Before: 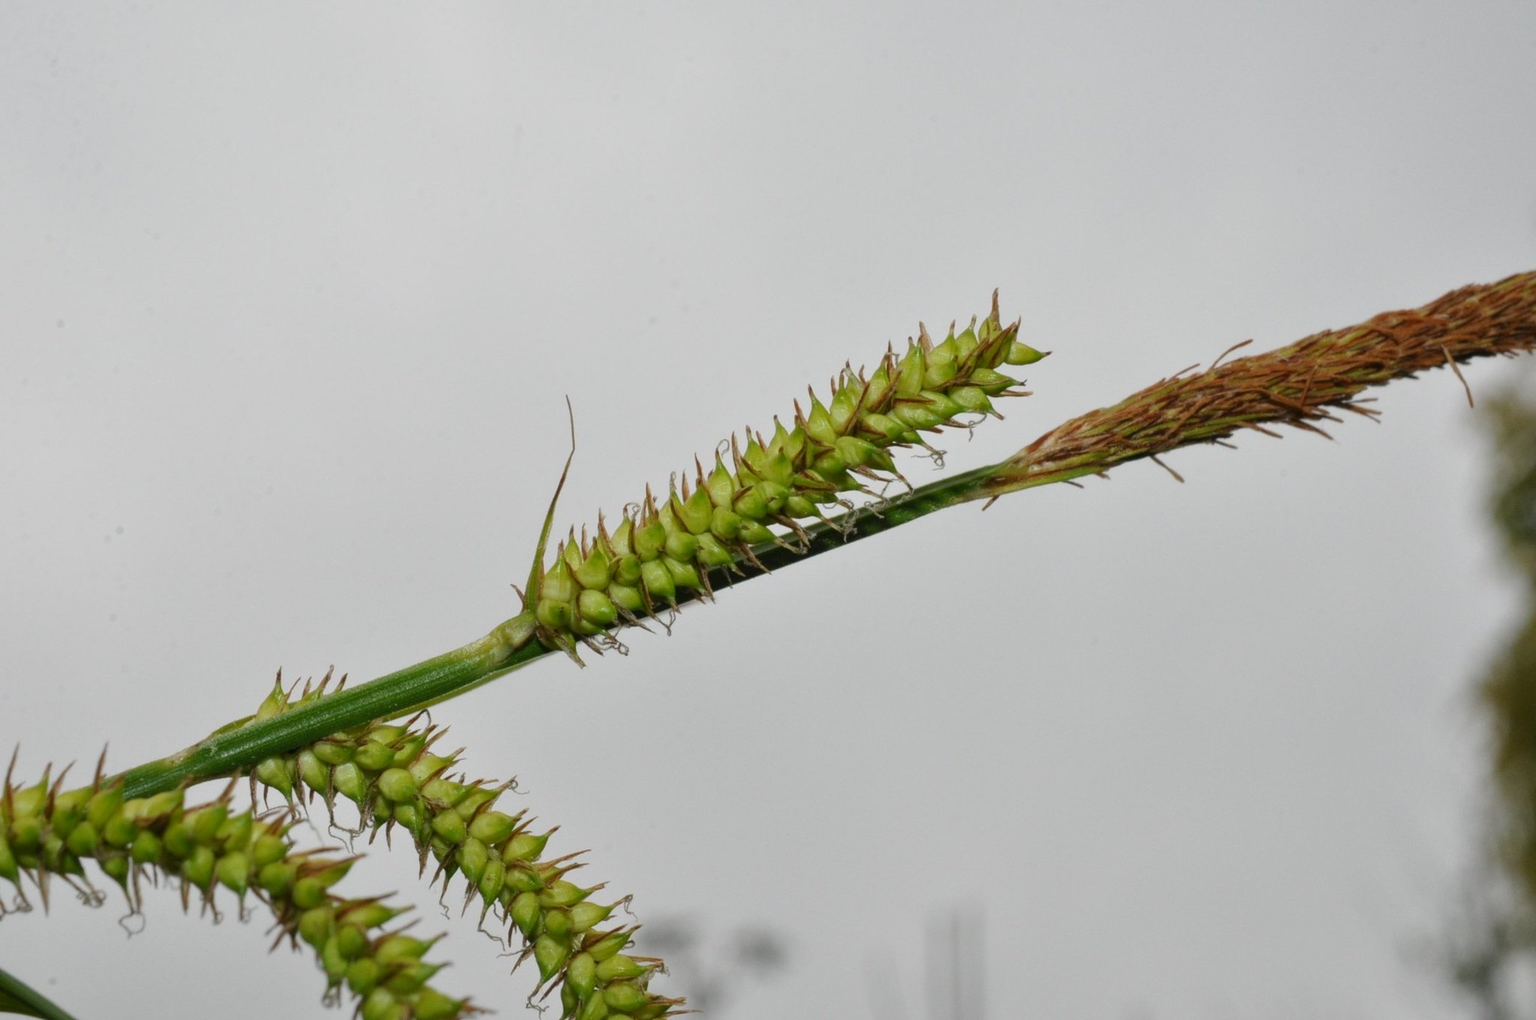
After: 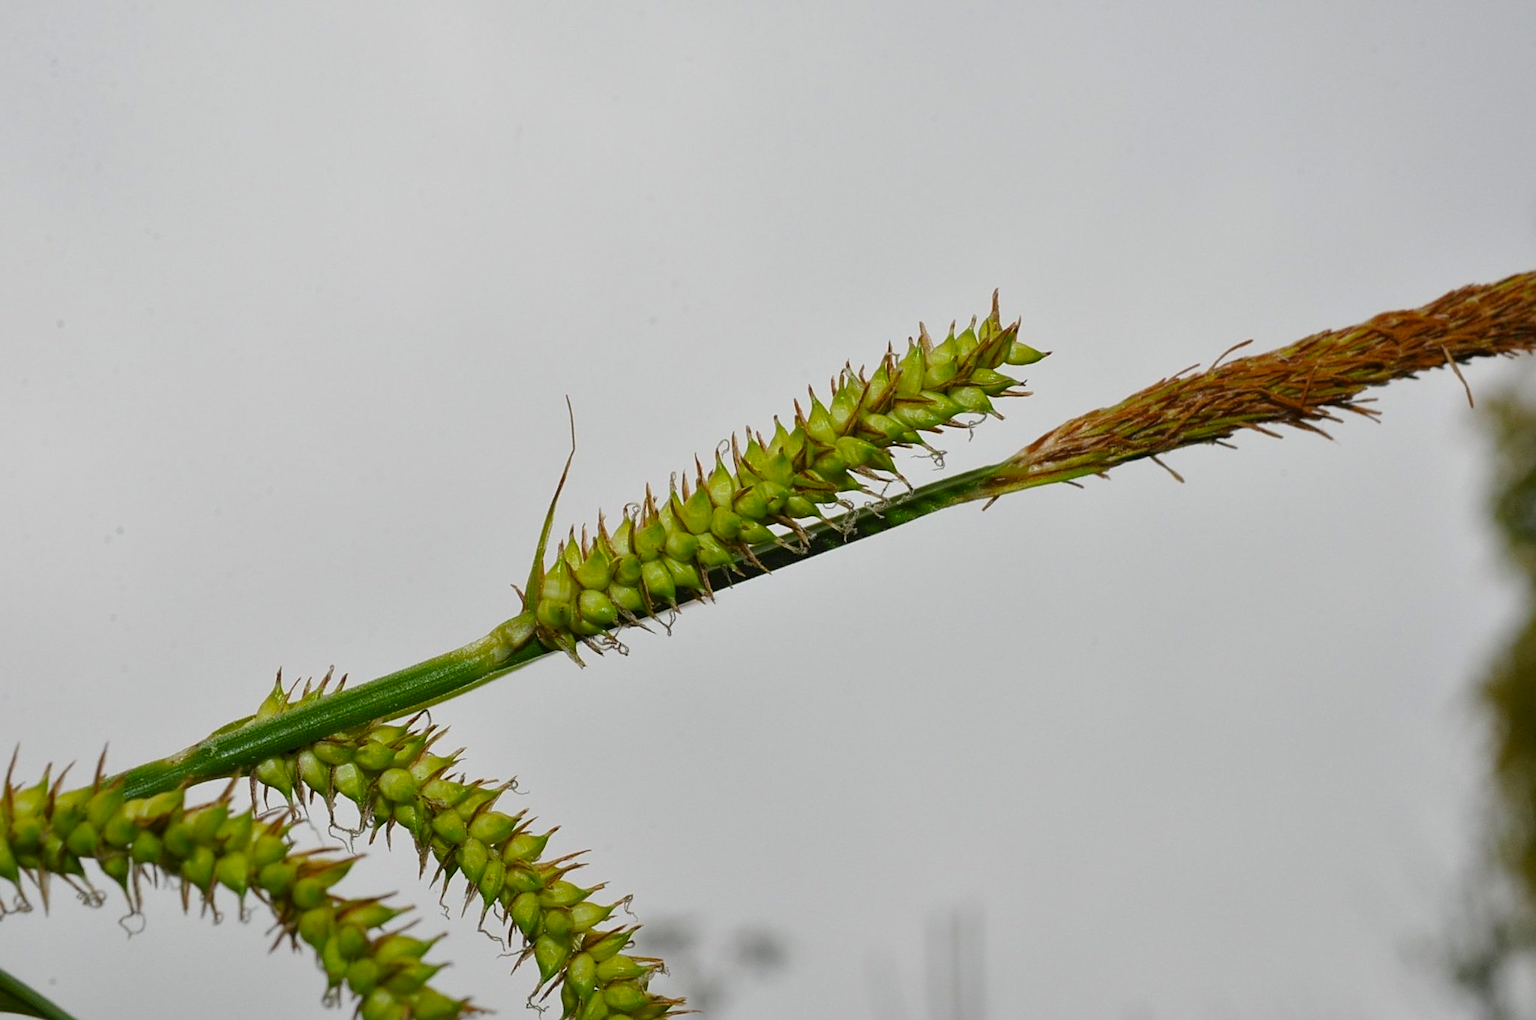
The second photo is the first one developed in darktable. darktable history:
sharpen: on, module defaults
tone equalizer: on, module defaults
color balance rgb: linear chroma grading › shadows -8%, linear chroma grading › global chroma 10%, perceptual saturation grading › global saturation 2%, perceptual saturation grading › highlights -2%, perceptual saturation grading › mid-tones 4%, perceptual saturation grading › shadows 8%, perceptual brilliance grading › global brilliance 2%, perceptual brilliance grading › highlights -4%, global vibrance 16%, saturation formula JzAzBz (2021)
